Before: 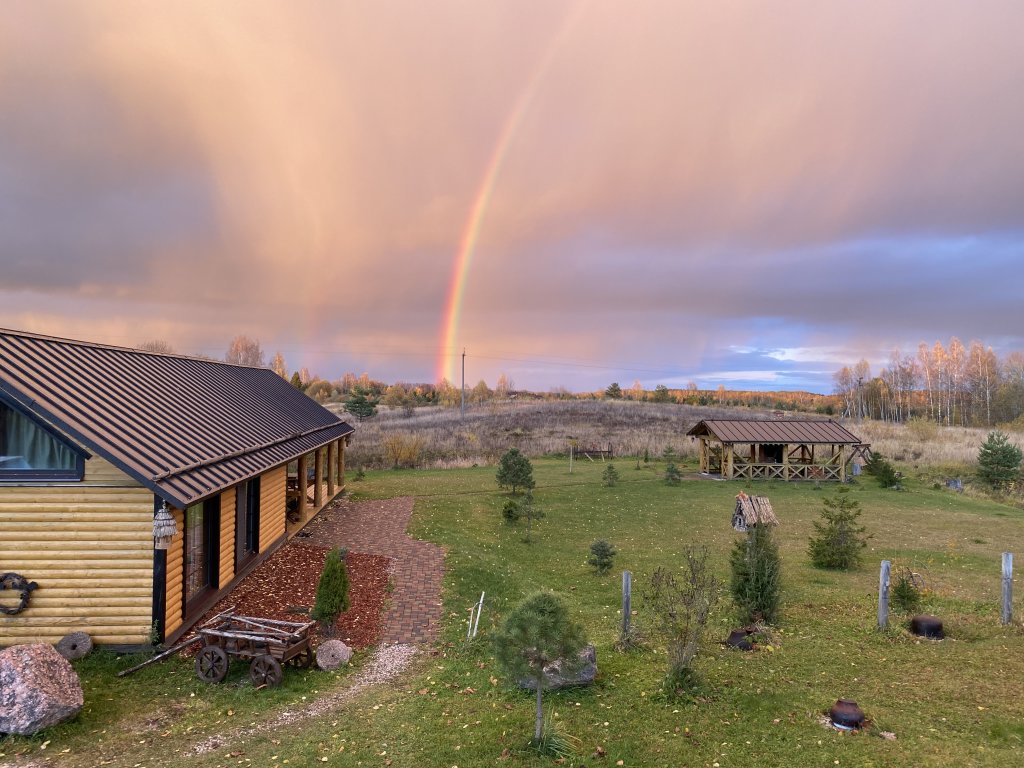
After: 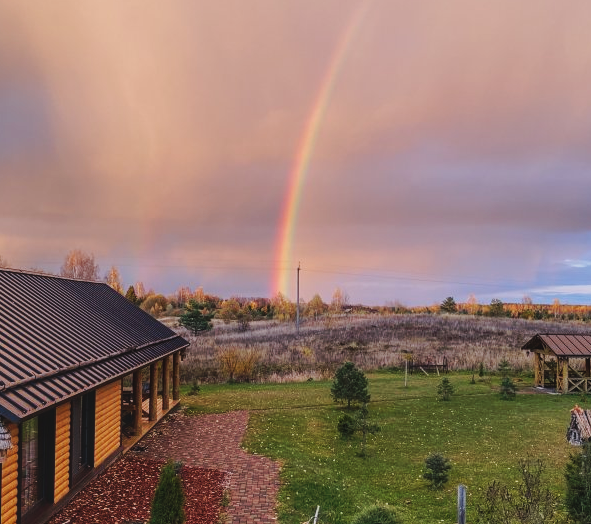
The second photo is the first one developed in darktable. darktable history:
tone curve: curves: ch0 [(0, 0) (0.003, 0.046) (0.011, 0.052) (0.025, 0.059) (0.044, 0.069) (0.069, 0.084) (0.1, 0.107) (0.136, 0.133) (0.177, 0.171) (0.224, 0.216) (0.277, 0.293) (0.335, 0.371) (0.399, 0.481) (0.468, 0.577) (0.543, 0.662) (0.623, 0.749) (0.709, 0.831) (0.801, 0.891) (0.898, 0.942) (1, 1)], preserve colors none
exposure: black level correction -0.016, exposure -1.018 EV, compensate highlight preservation false
crop: left 16.202%, top 11.208%, right 26.045%, bottom 20.557%
contrast equalizer: y [[0.5, 0.488, 0.462, 0.461, 0.491, 0.5], [0.5 ×6], [0.5 ×6], [0 ×6], [0 ×6]]
local contrast: detail 130%
